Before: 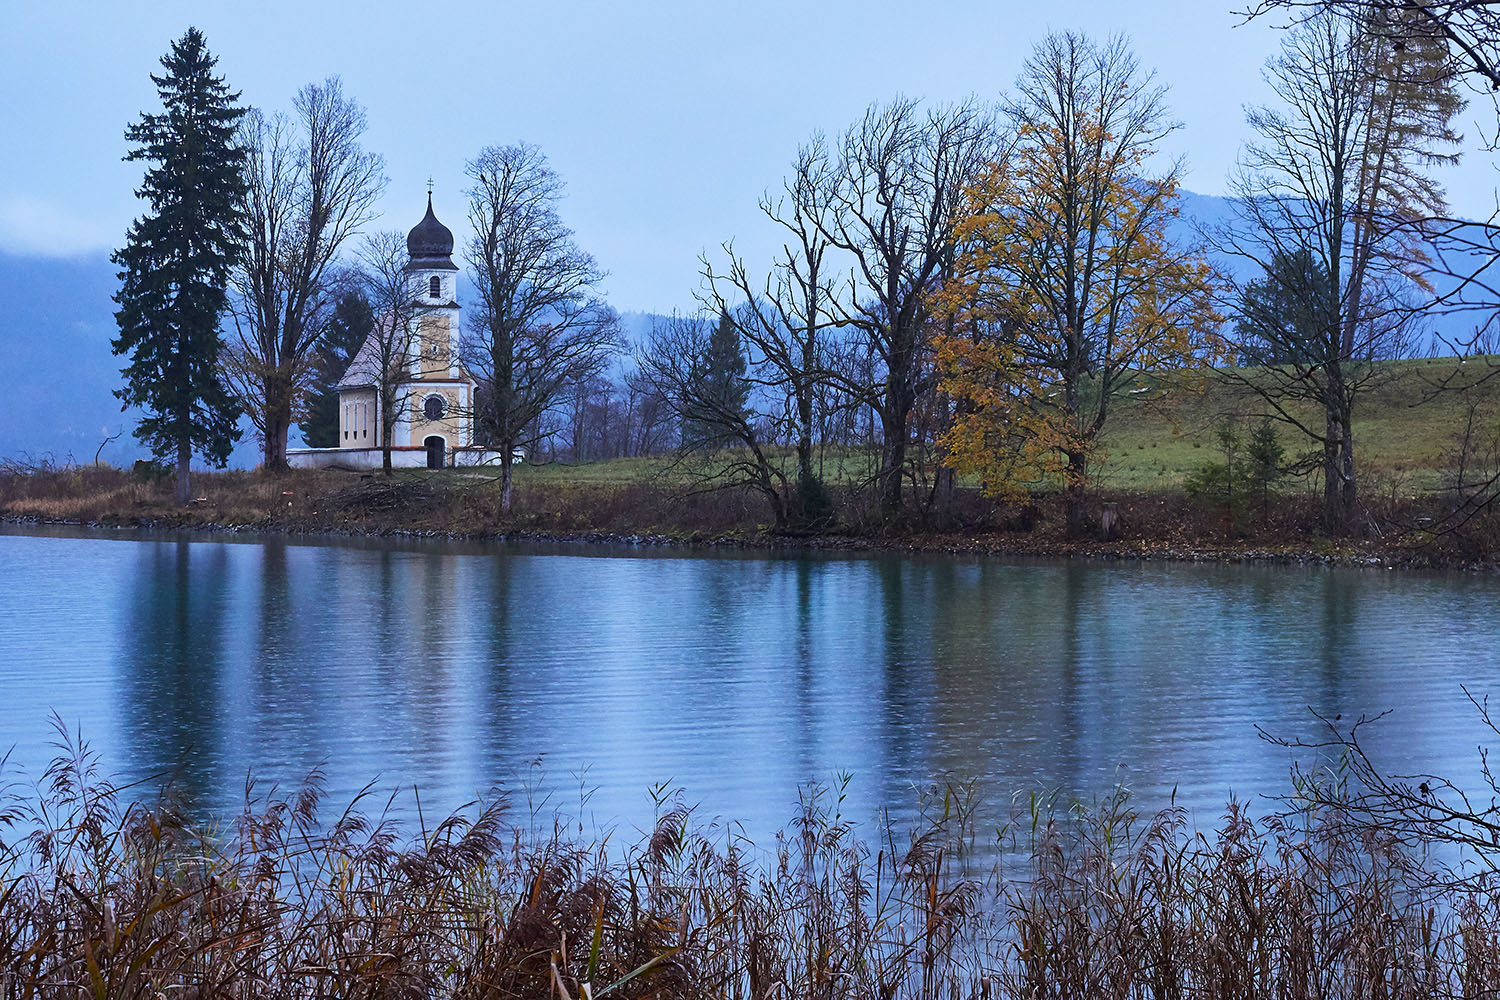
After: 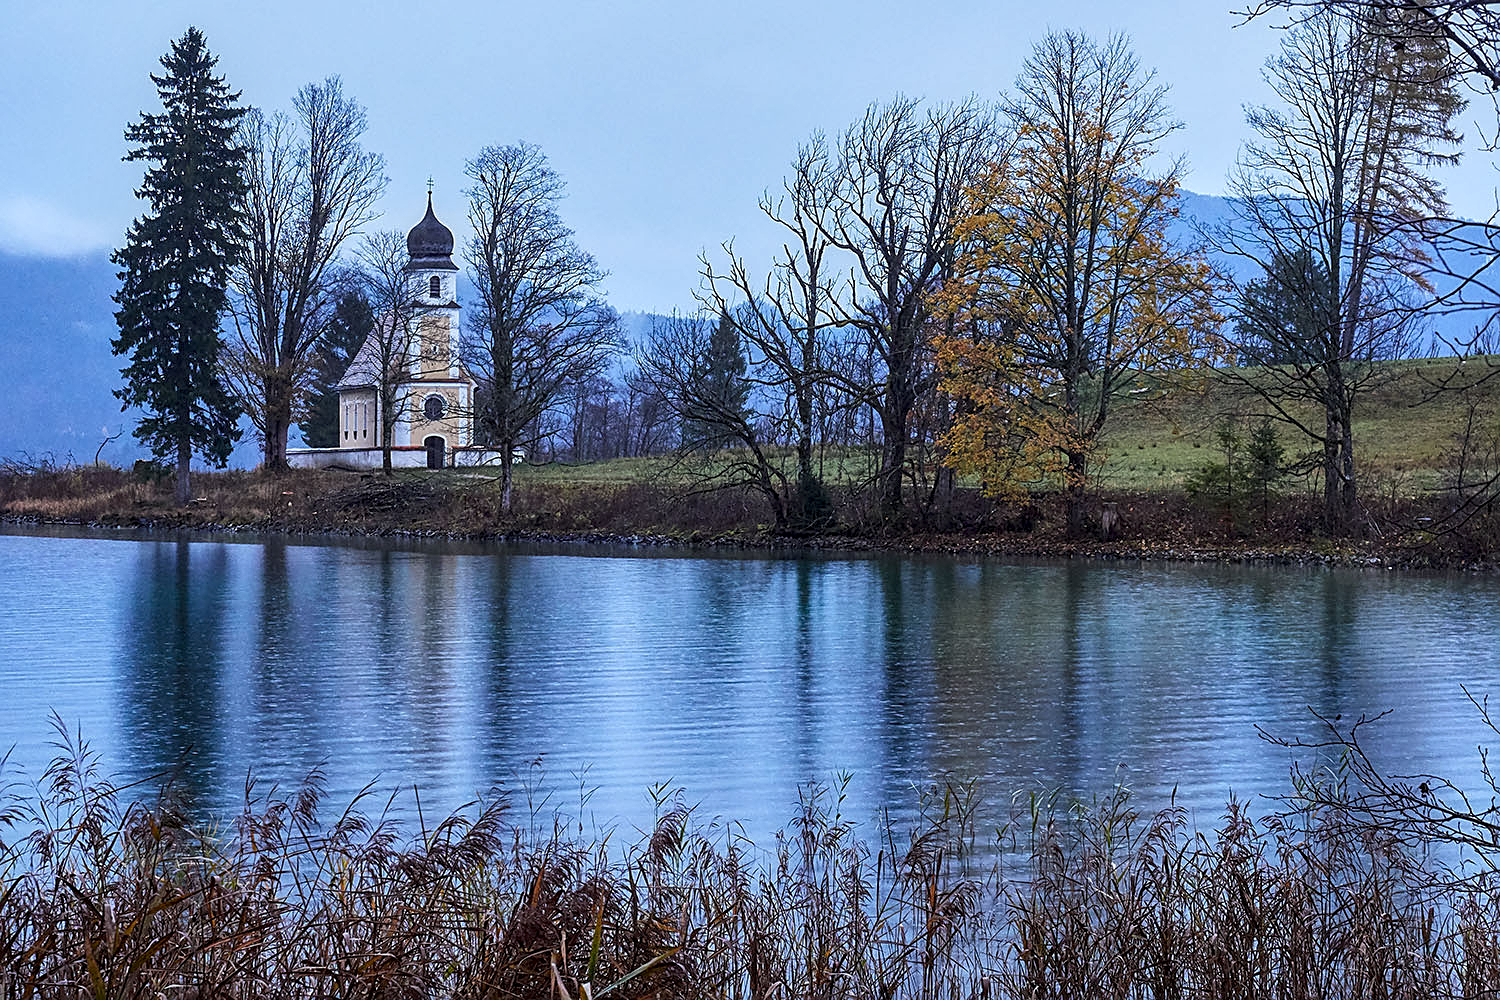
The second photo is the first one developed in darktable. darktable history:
sharpen: on, module defaults
local contrast: detail 140%
